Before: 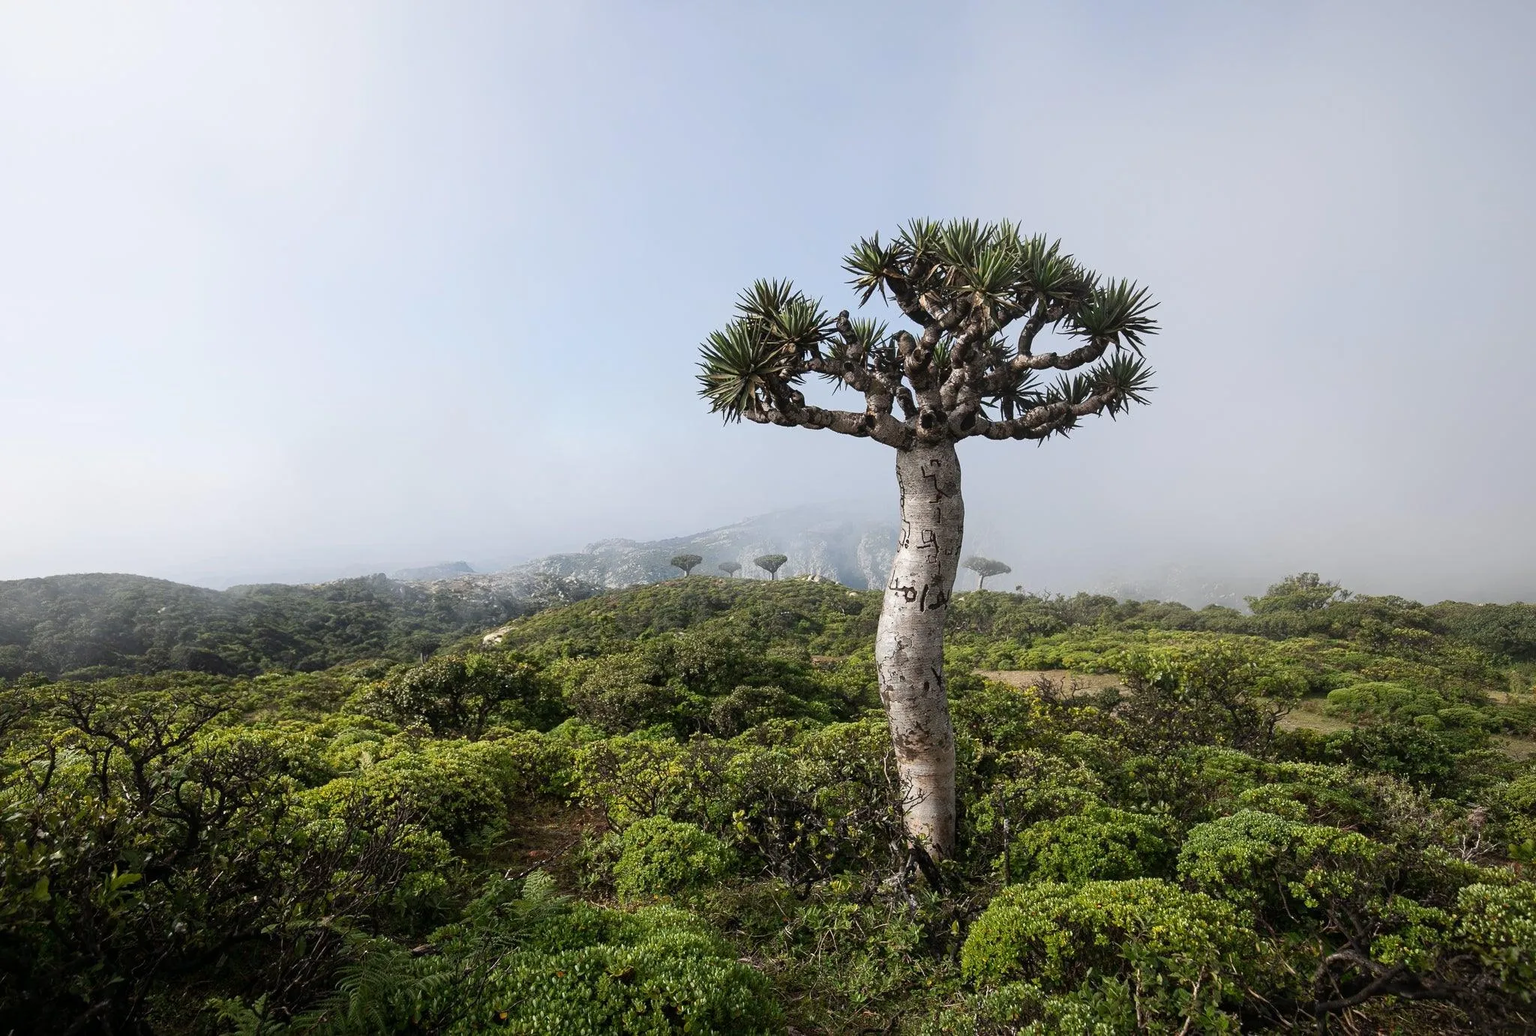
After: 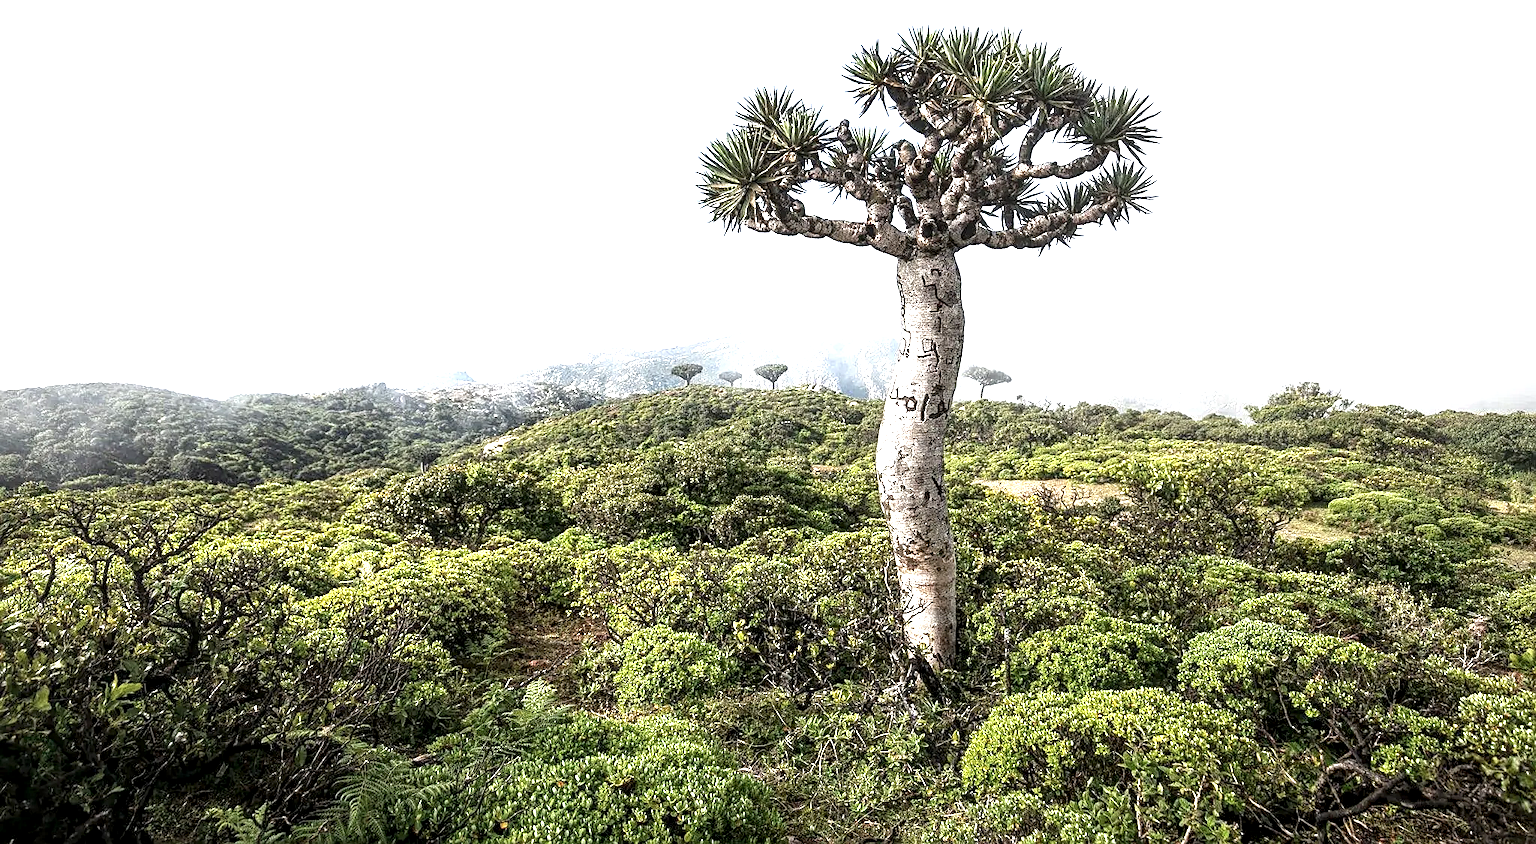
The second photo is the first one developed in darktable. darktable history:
exposure: black level correction 0, exposure 1.199 EV, compensate highlight preservation false
crop and rotate: top 18.474%
contrast brightness saturation: saturation -0.063
local contrast: highlights 79%, shadows 56%, detail 175%, midtone range 0.425
sharpen: on, module defaults
